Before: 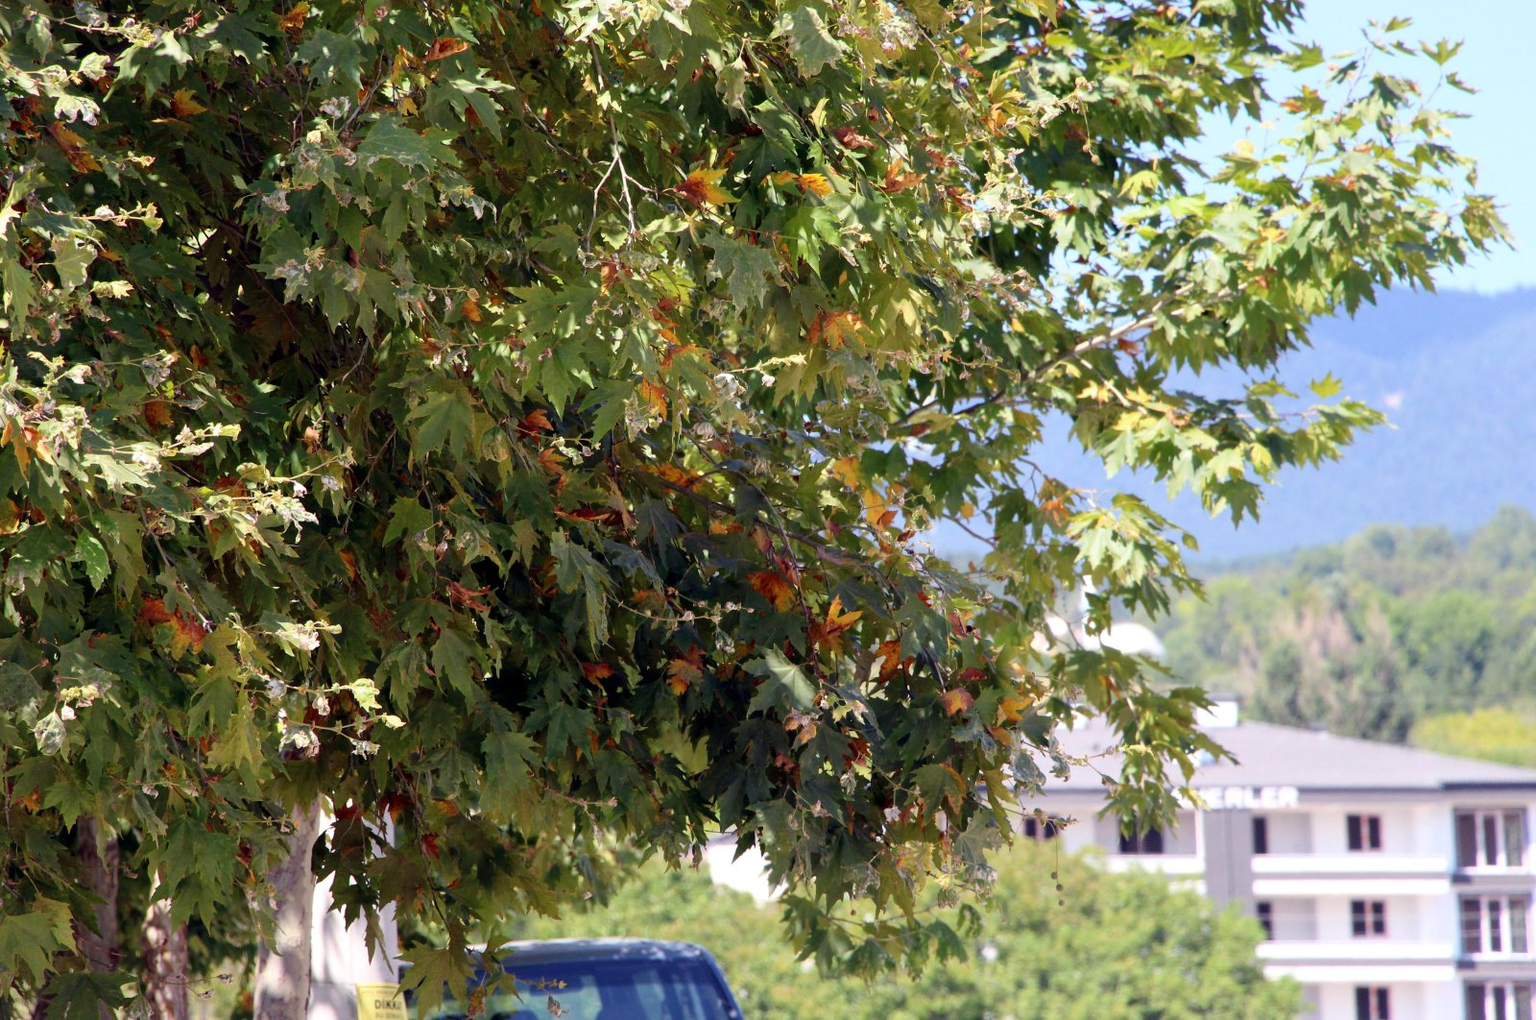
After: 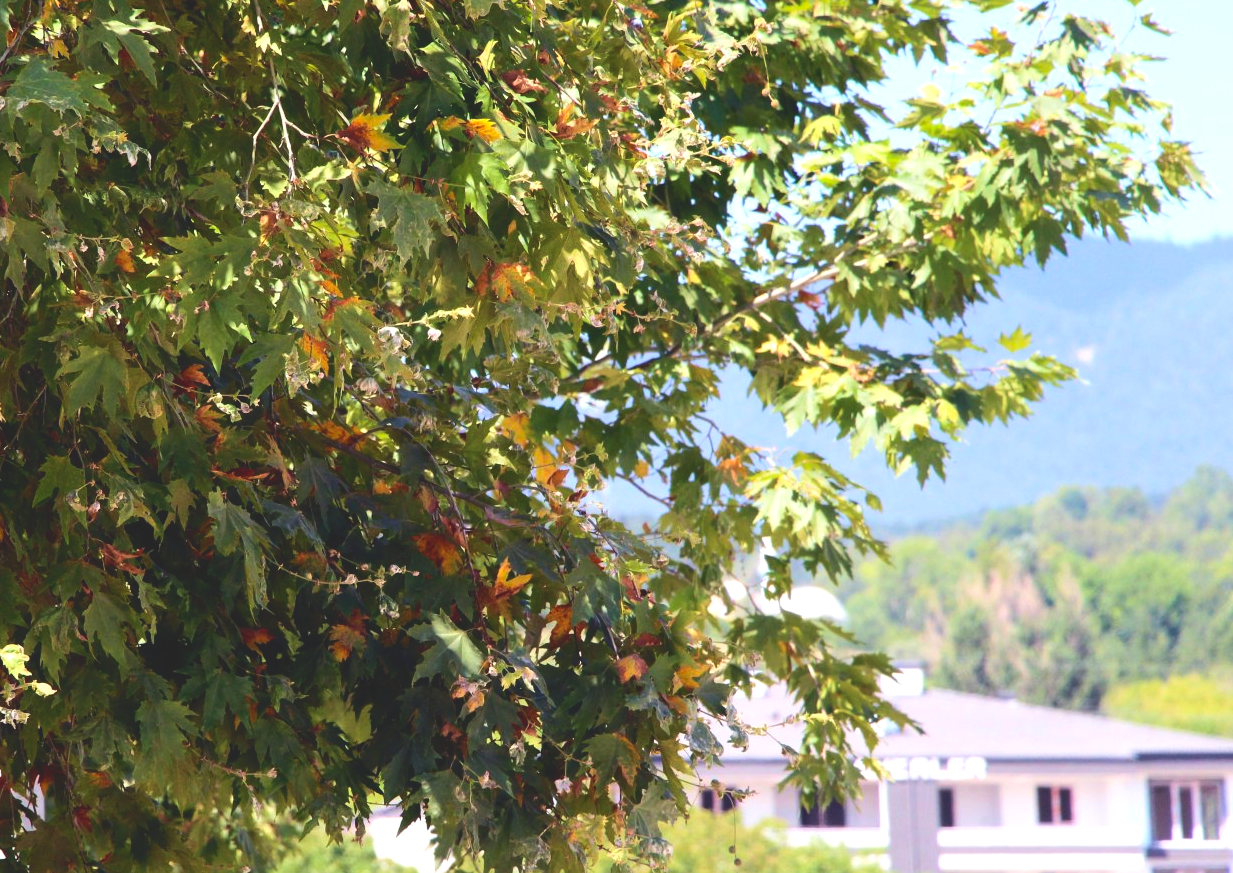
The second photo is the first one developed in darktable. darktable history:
crop: left 22.936%, top 5.911%, bottom 11.801%
tone equalizer: -8 EV -1.1 EV, -7 EV -1.03 EV, -6 EV -0.906 EV, -5 EV -0.59 EV, -3 EV 0.561 EV, -2 EV 0.893 EV, -1 EV 1.01 EV, +0 EV 1.06 EV, edges refinement/feathering 500, mask exposure compensation -1.57 EV, preserve details no
contrast brightness saturation: contrast -0.298
velvia: on, module defaults
